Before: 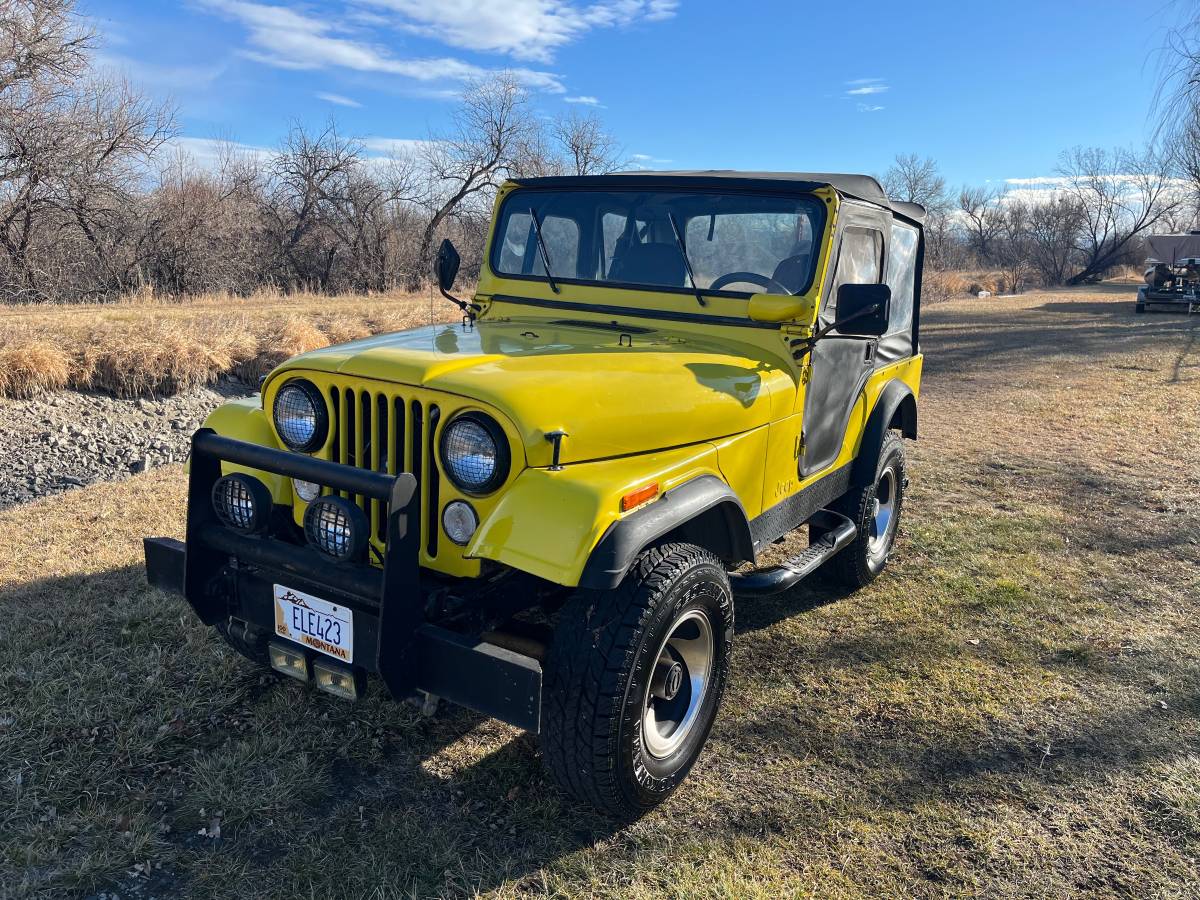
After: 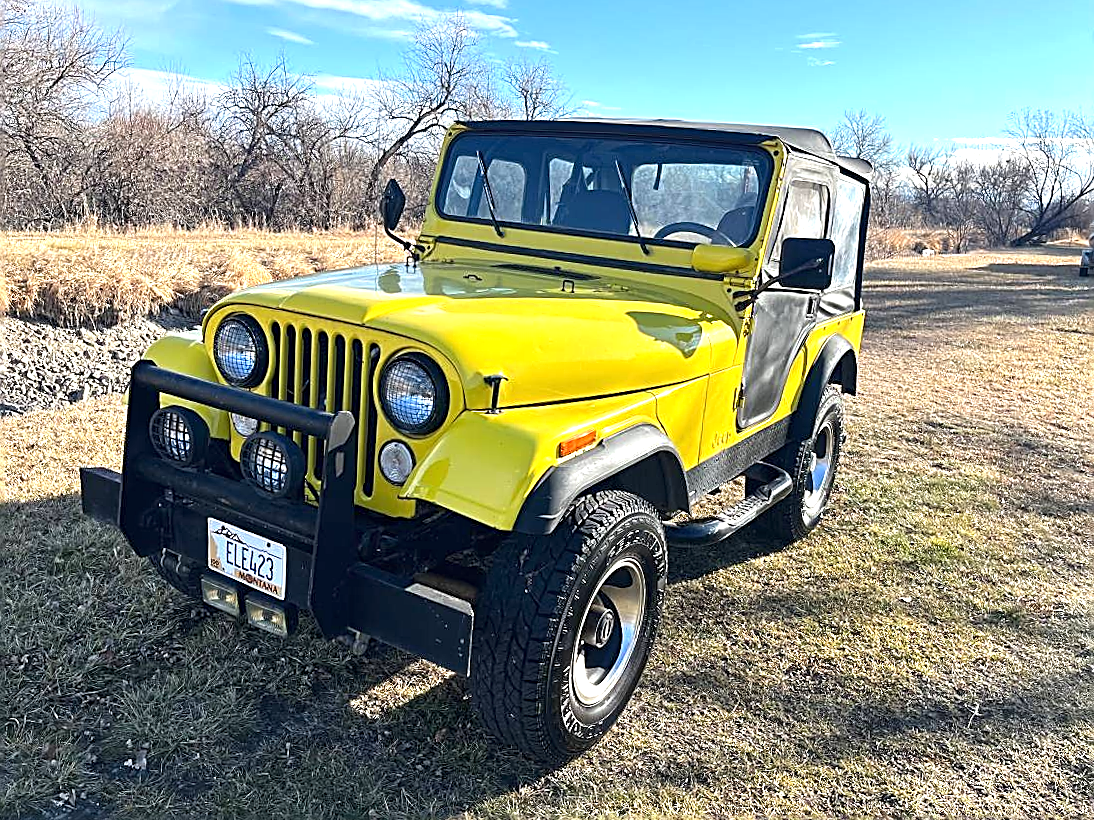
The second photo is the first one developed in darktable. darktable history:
crop and rotate: angle -1.96°, left 3.097%, top 4.154%, right 1.586%, bottom 0.529%
exposure: black level correction 0, exposure 0.9 EV, compensate highlight preservation false
sharpen: amount 1
